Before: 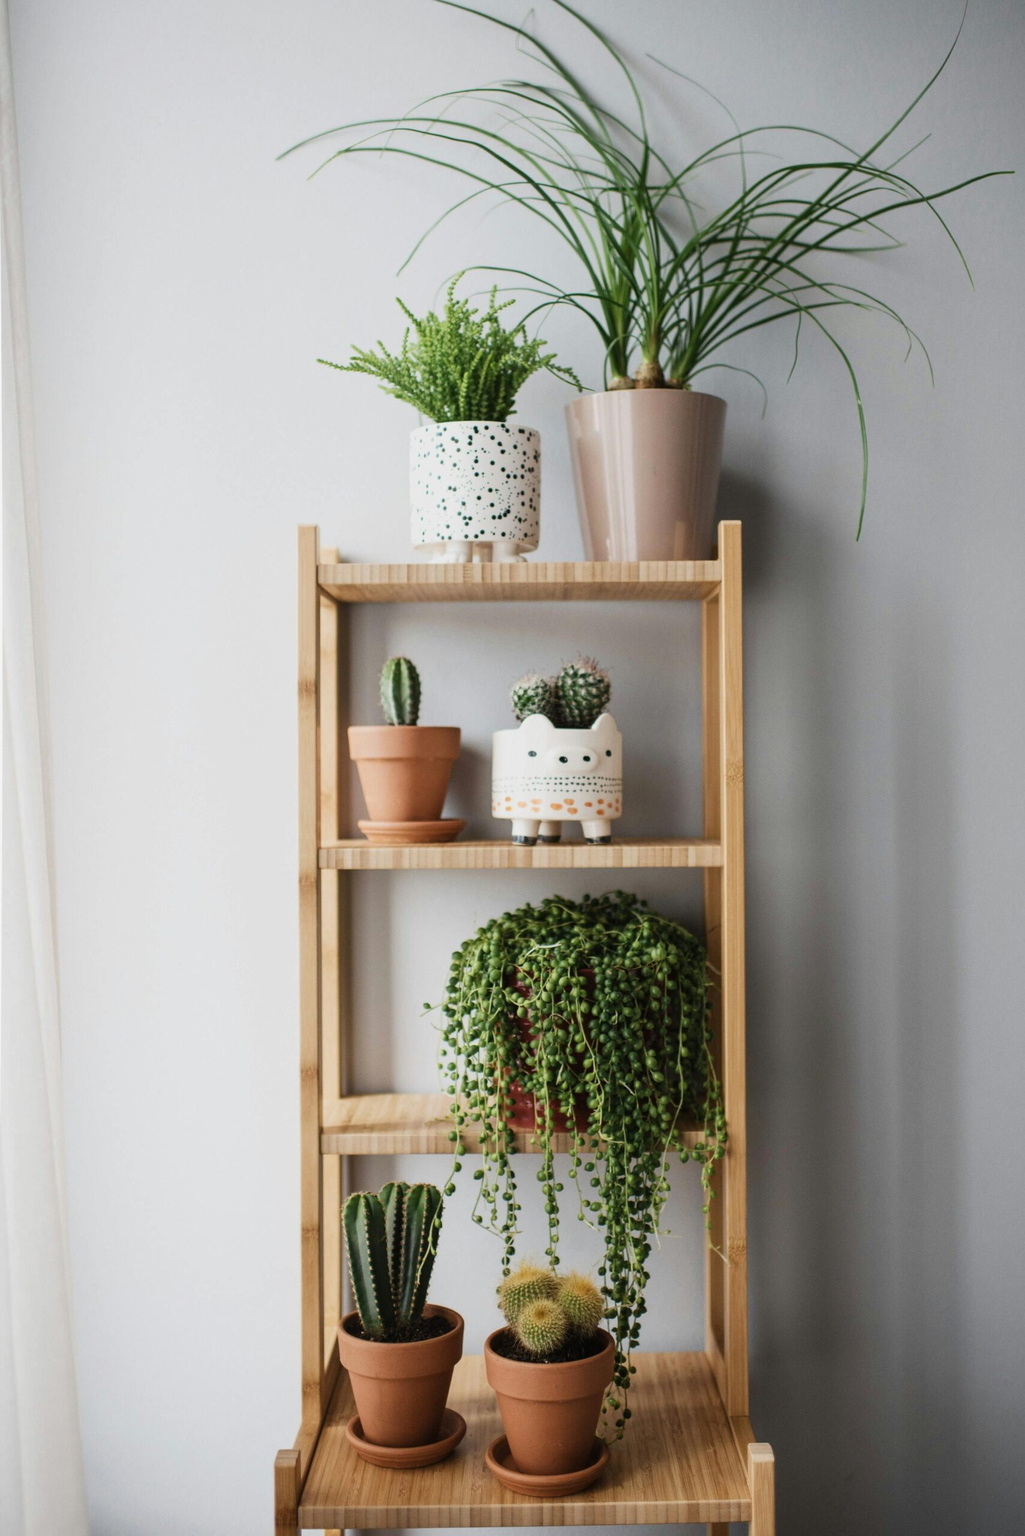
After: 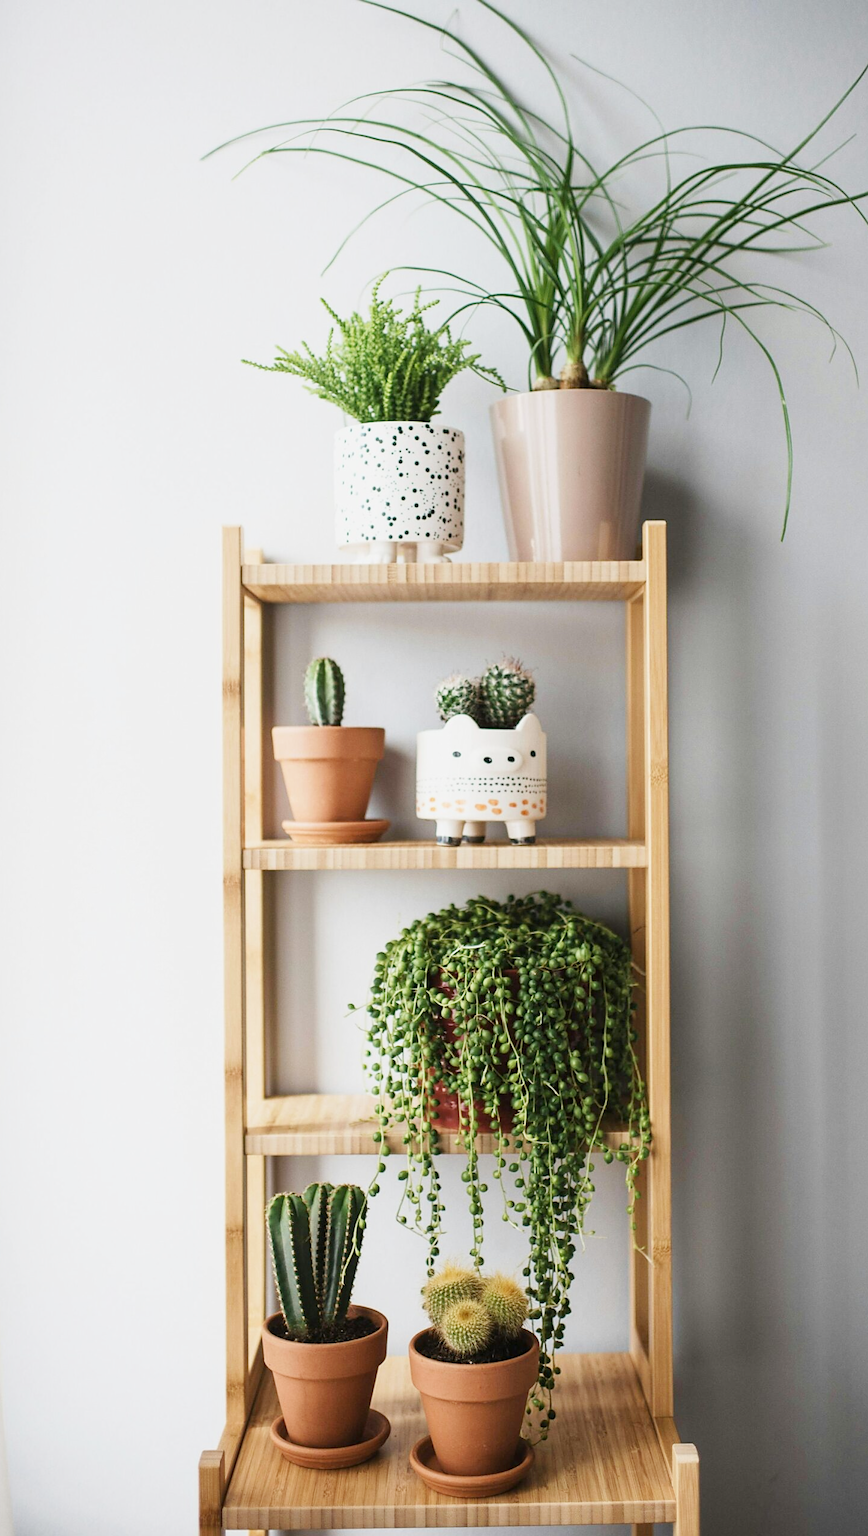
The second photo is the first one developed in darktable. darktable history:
base curve: curves: ch0 [(0, 0) (0.204, 0.334) (0.55, 0.733) (1, 1)], preserve colors none
sharpen: radius 1.908, amount 0.414, threshold 1.277
crop: left 7.462%, right 7.84%
